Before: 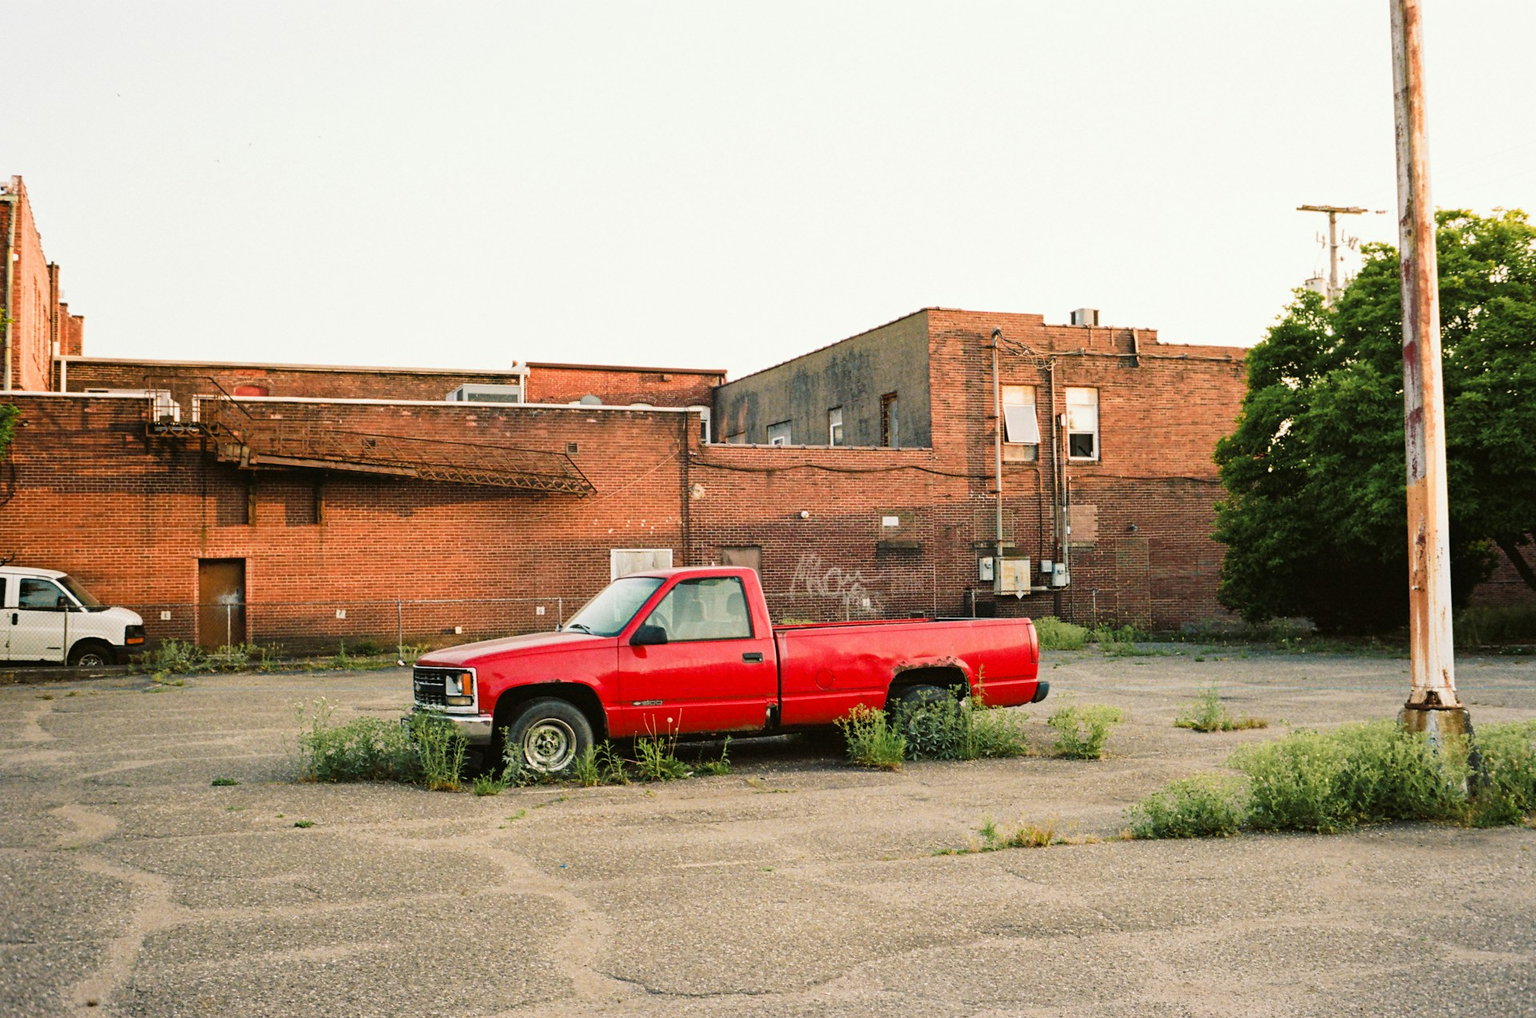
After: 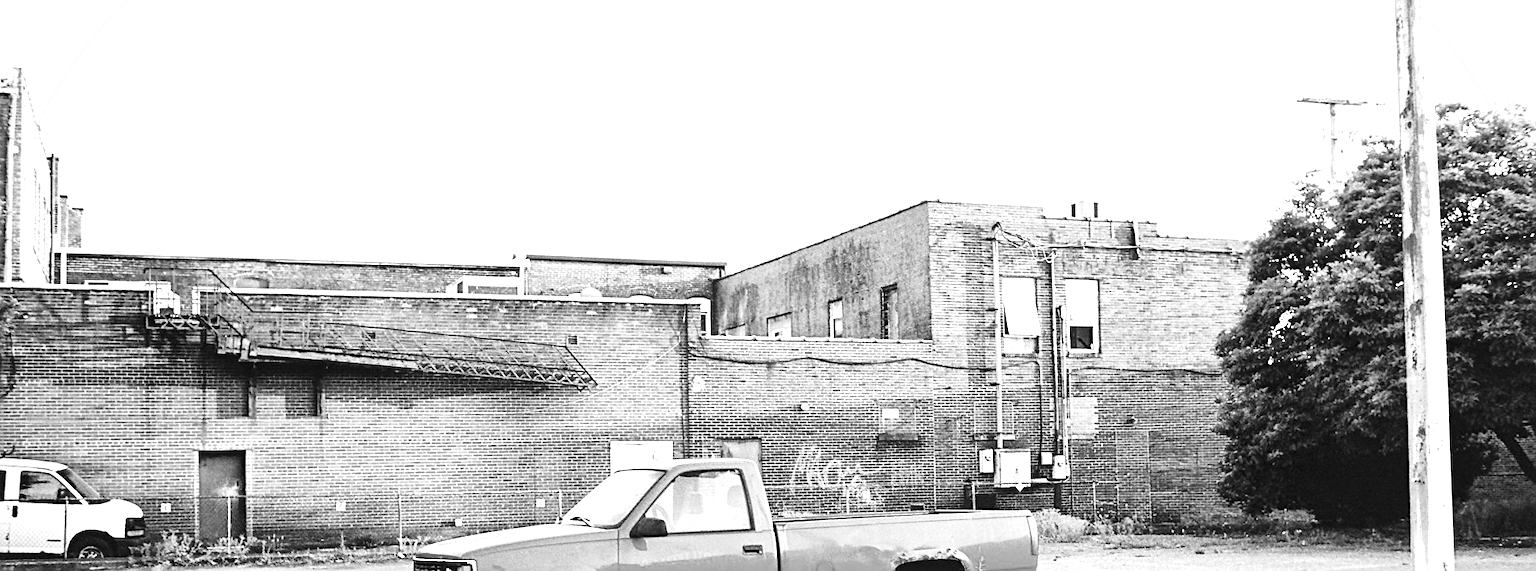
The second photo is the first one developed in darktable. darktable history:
sharpen: on, module defaults
crop and rotate: top 10.605%, bottom 33.274%
monochrome: on, module defaults
local contrast: mode bilateral grid, contrast 50, coarseness 50, detail 150%, midtone range 0.2
tone curve: curves: ch0 [(0, 0) (0.003, 0.046) (0.011, 0.052) (0.025, 0.059) (0.044, 0.069) (0.069, 0.084) (0.1, 0.107) (0.136, 0.133) (0.177, 0.171) (0.224, 0.216) (0.277, 0.293) (0.335, 0.371) (0.399, 0.481) (0.468, 0.577) (0.543, 0.662) (0.623, 0.749) (0.709, 0.831) (0.801, 0.891) (0.898, 0.942) (1, 1)], preserve colors none
vignetting: fall-off start 100%, brightness -0.406, saturation -0.3, width/height ratio 1.324, dithering 8-bit output, unbound false
exposure: black level correction 0, exposure 1.1 EV, compensate exposure bias true, compensate highlight preservation false
white balance: red 1.08, blue 0.791
